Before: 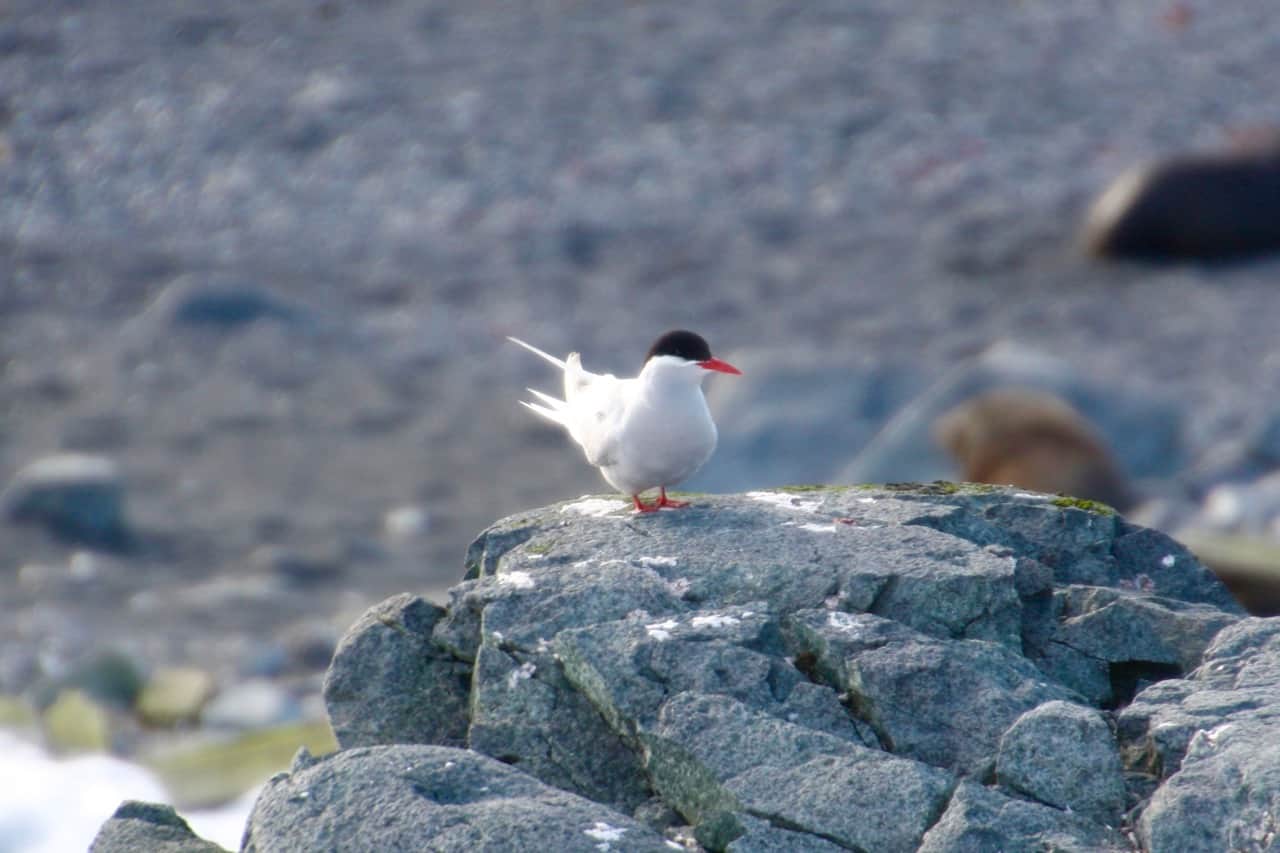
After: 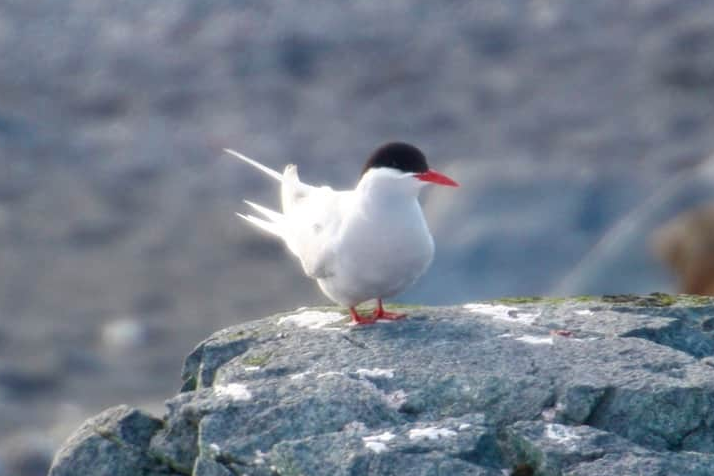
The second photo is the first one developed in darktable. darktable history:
crop and rotate: left 22.13%, top 22.054%, right 22.026%, bottom 22.102%
white balance: emerald 1
